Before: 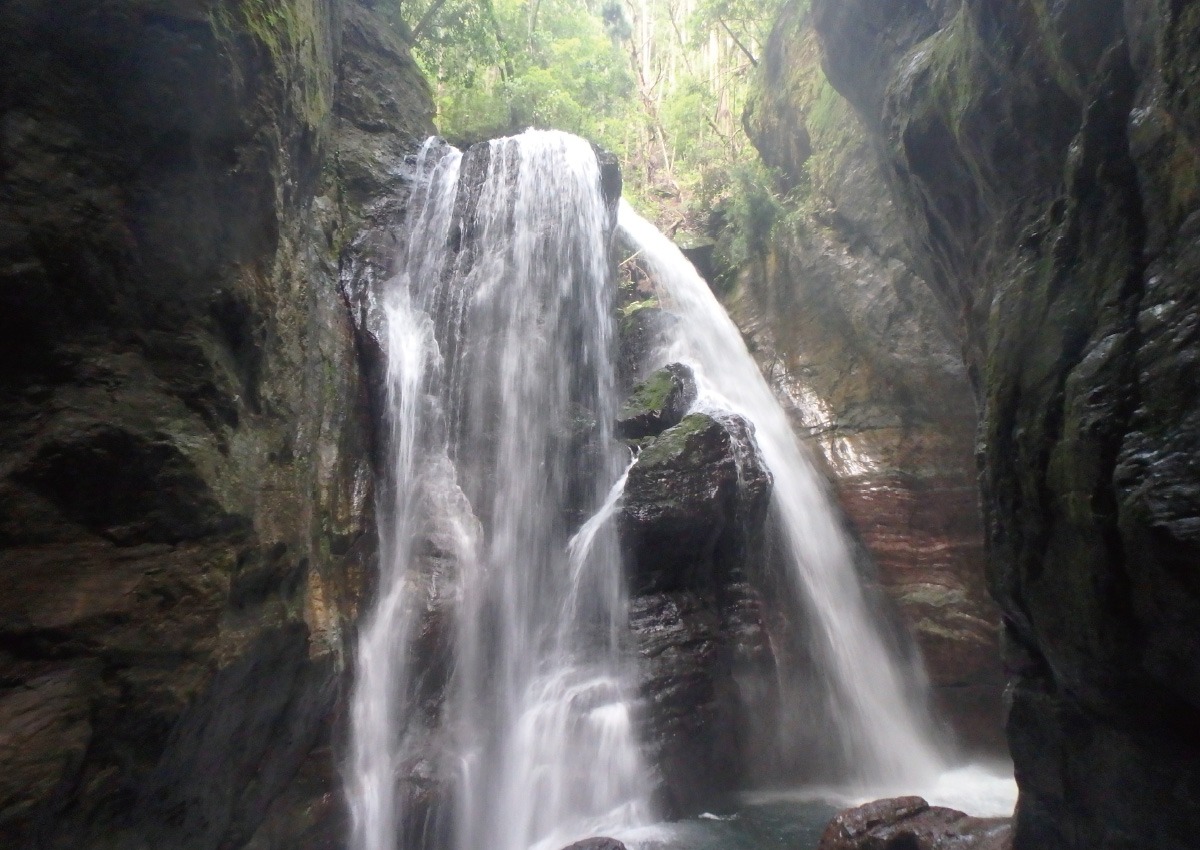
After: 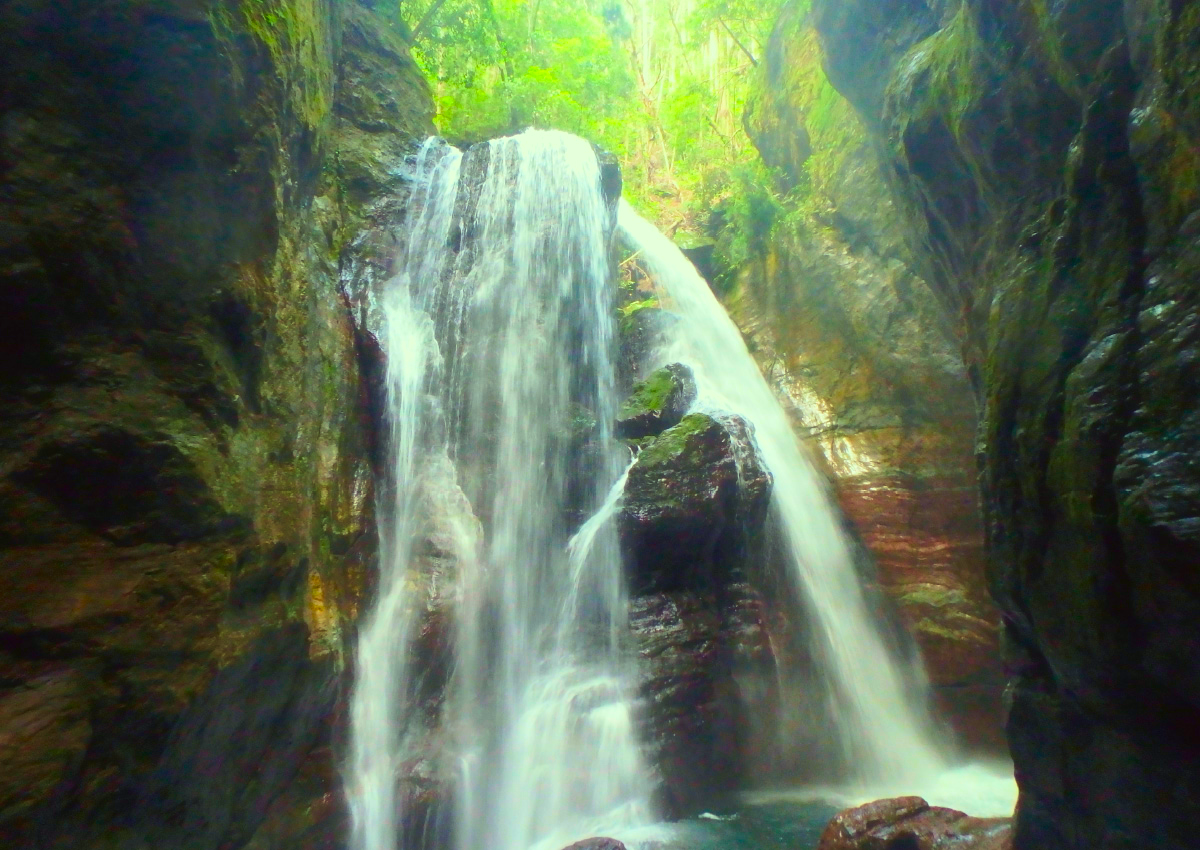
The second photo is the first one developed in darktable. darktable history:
color correction: highlights a* -11.08, highlights b* 9.9, saturation 1.71
color balance rgb: perceptual saturation grading › global saturation 30.715%, global vibrance 20%
velvia: on, module defaults
tone curve: curves: ch0 [(0.016, 0.023) (0.248, 0.252) (0.732, 0.797) (1, 1)], color space Lab, linked channels, preserve colors none
haze removal: strength -0.105, compatibility mode true, adaptive false
